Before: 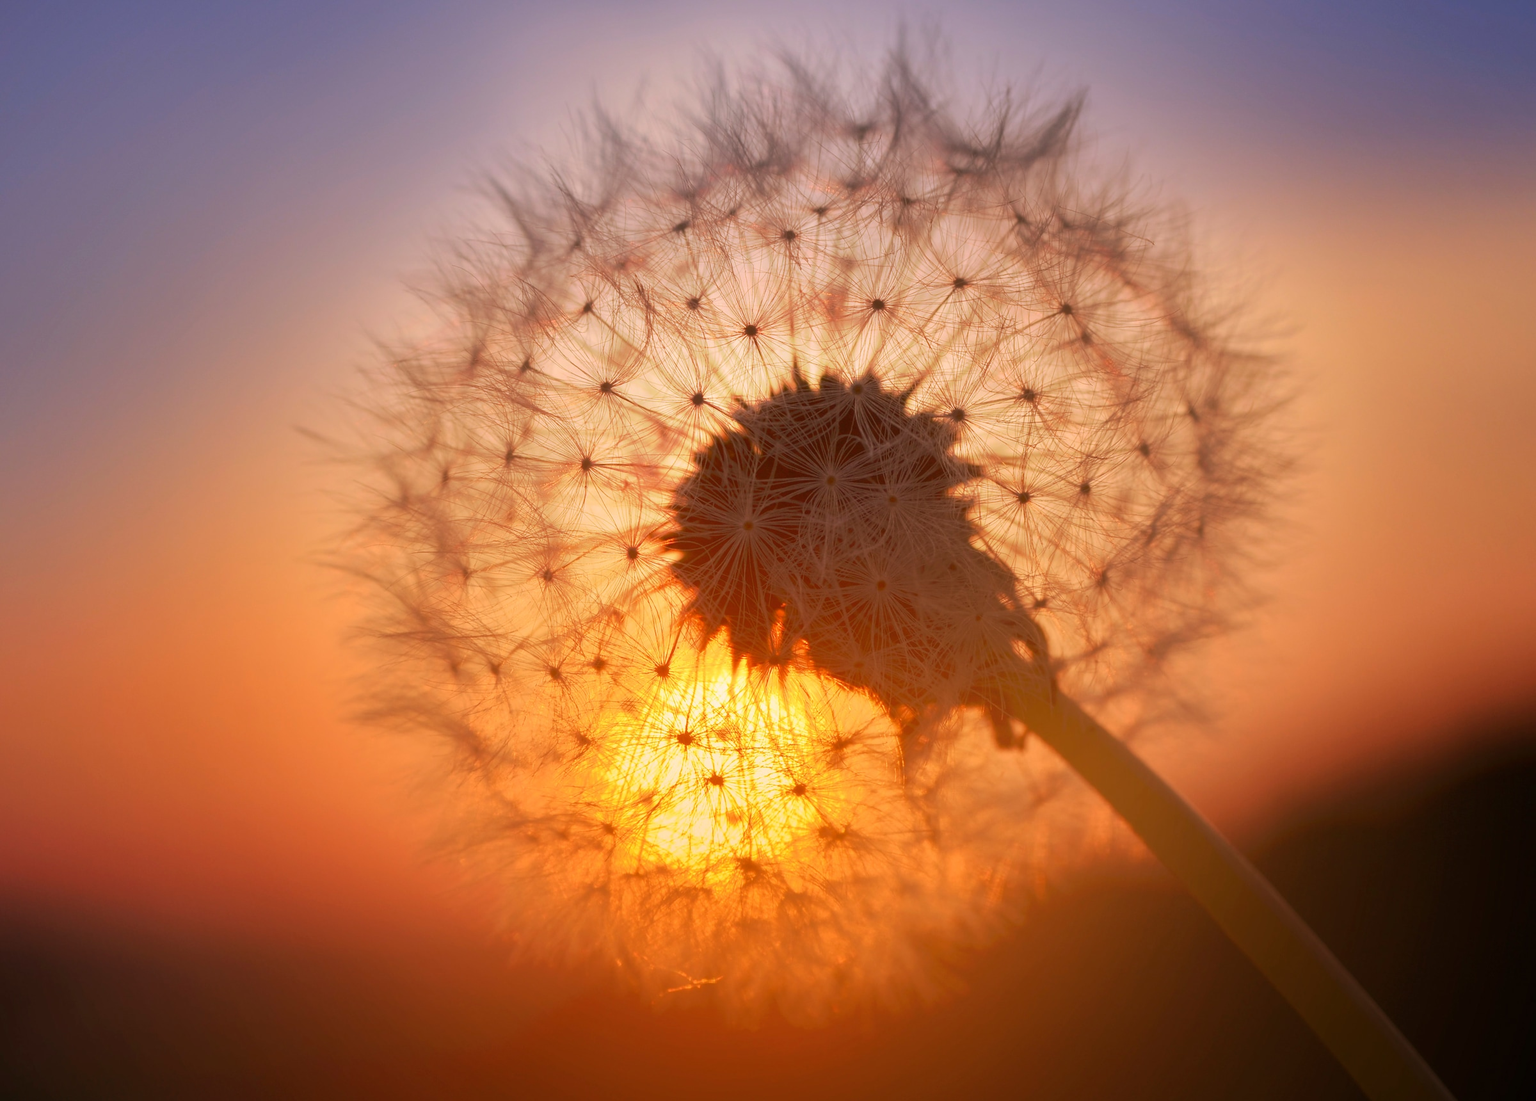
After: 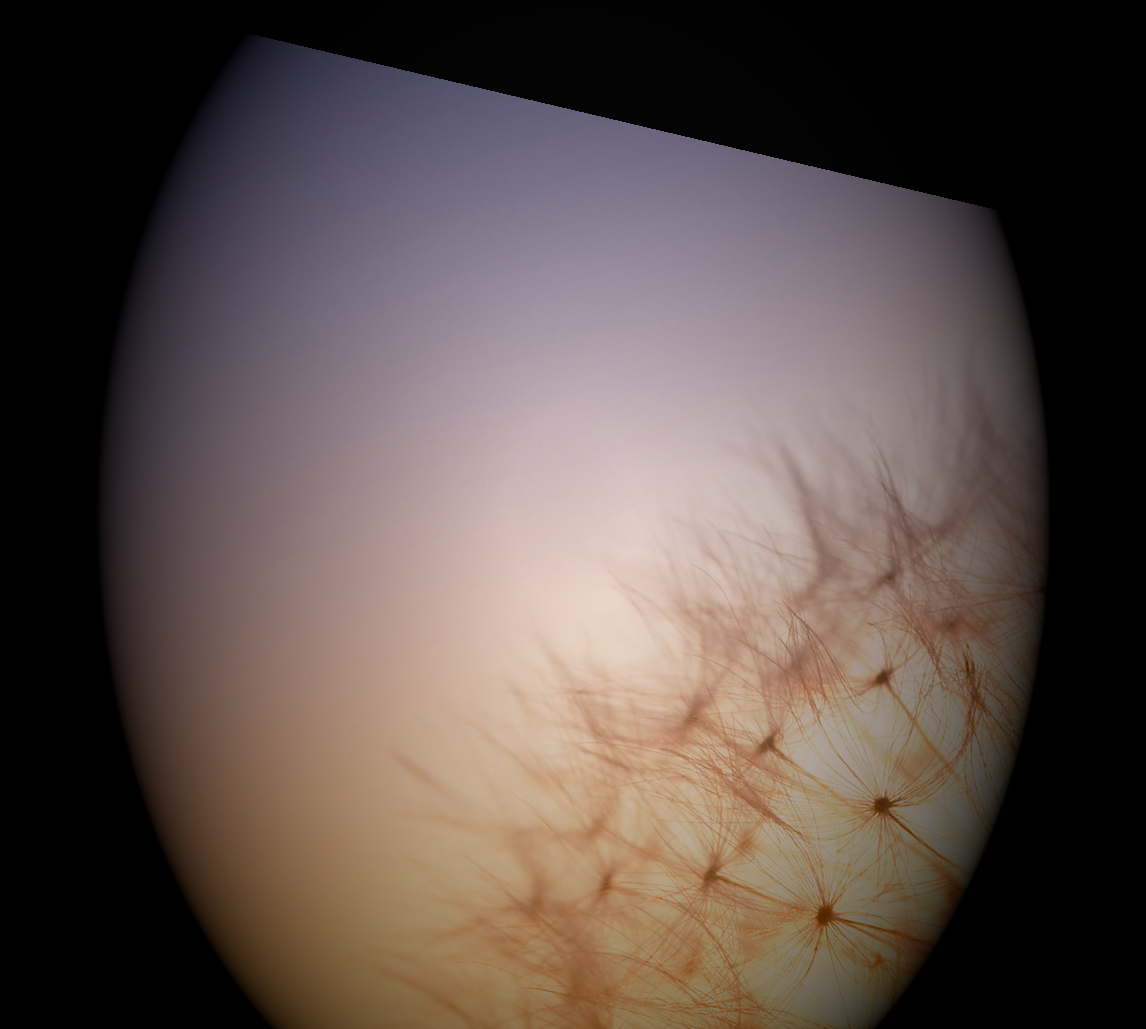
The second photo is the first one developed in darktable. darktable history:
crop and rotate: left 10.817%, top 0.062%, right 47.194%, bottom 53.626%
rotate and perspective: rotation 13.27°, automatic cropping off
base curve: curves: ch0 [(0, 0) (0.028, 0.03) (0.121, 0.232) (0.46, 0.748) (0.859, 0.968) (1, 1)], preserve colors none
vignetting: fall-off start 15.9%, fall-off radius 100%, brightness -1, saturation 0.5, width/height ratio 0.719
contrast brightness saturation: contrast -0.05, saturation -0.41
